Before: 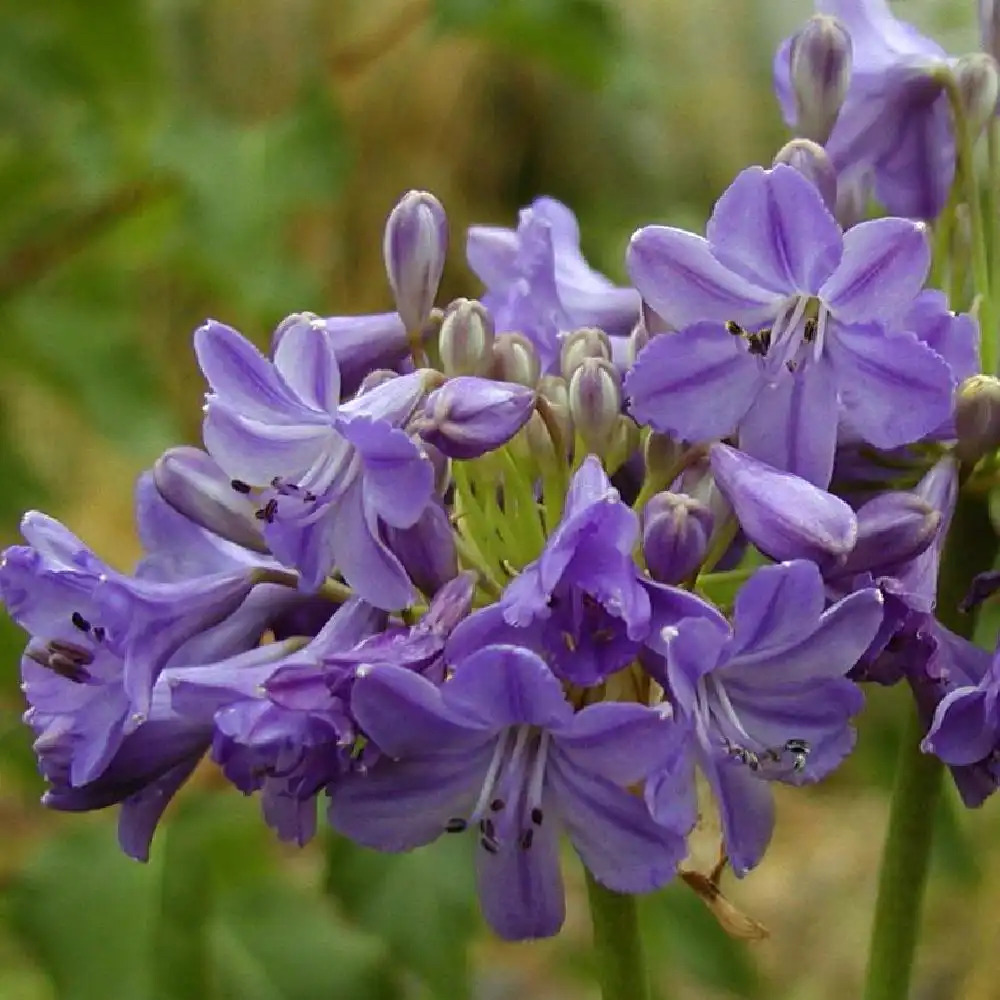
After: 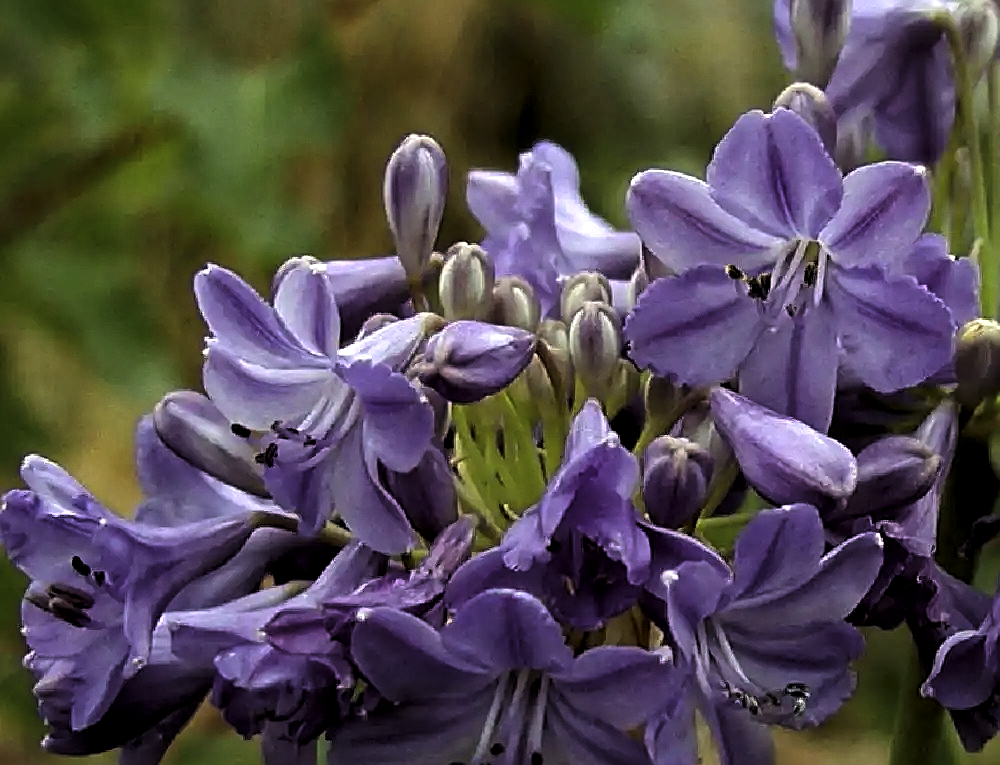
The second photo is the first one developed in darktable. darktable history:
crop: top 5.623%, bottom 17.869%
sharpen: on, module defaults
local contrast: mode bilateral grid, contrast 20, coarseness 51, detail 119%, midtone range 0.2
exposure: exposure 0.201 EV, compensate highlight preservation false
levels: levels [0.101, 0.578, 0.953]
